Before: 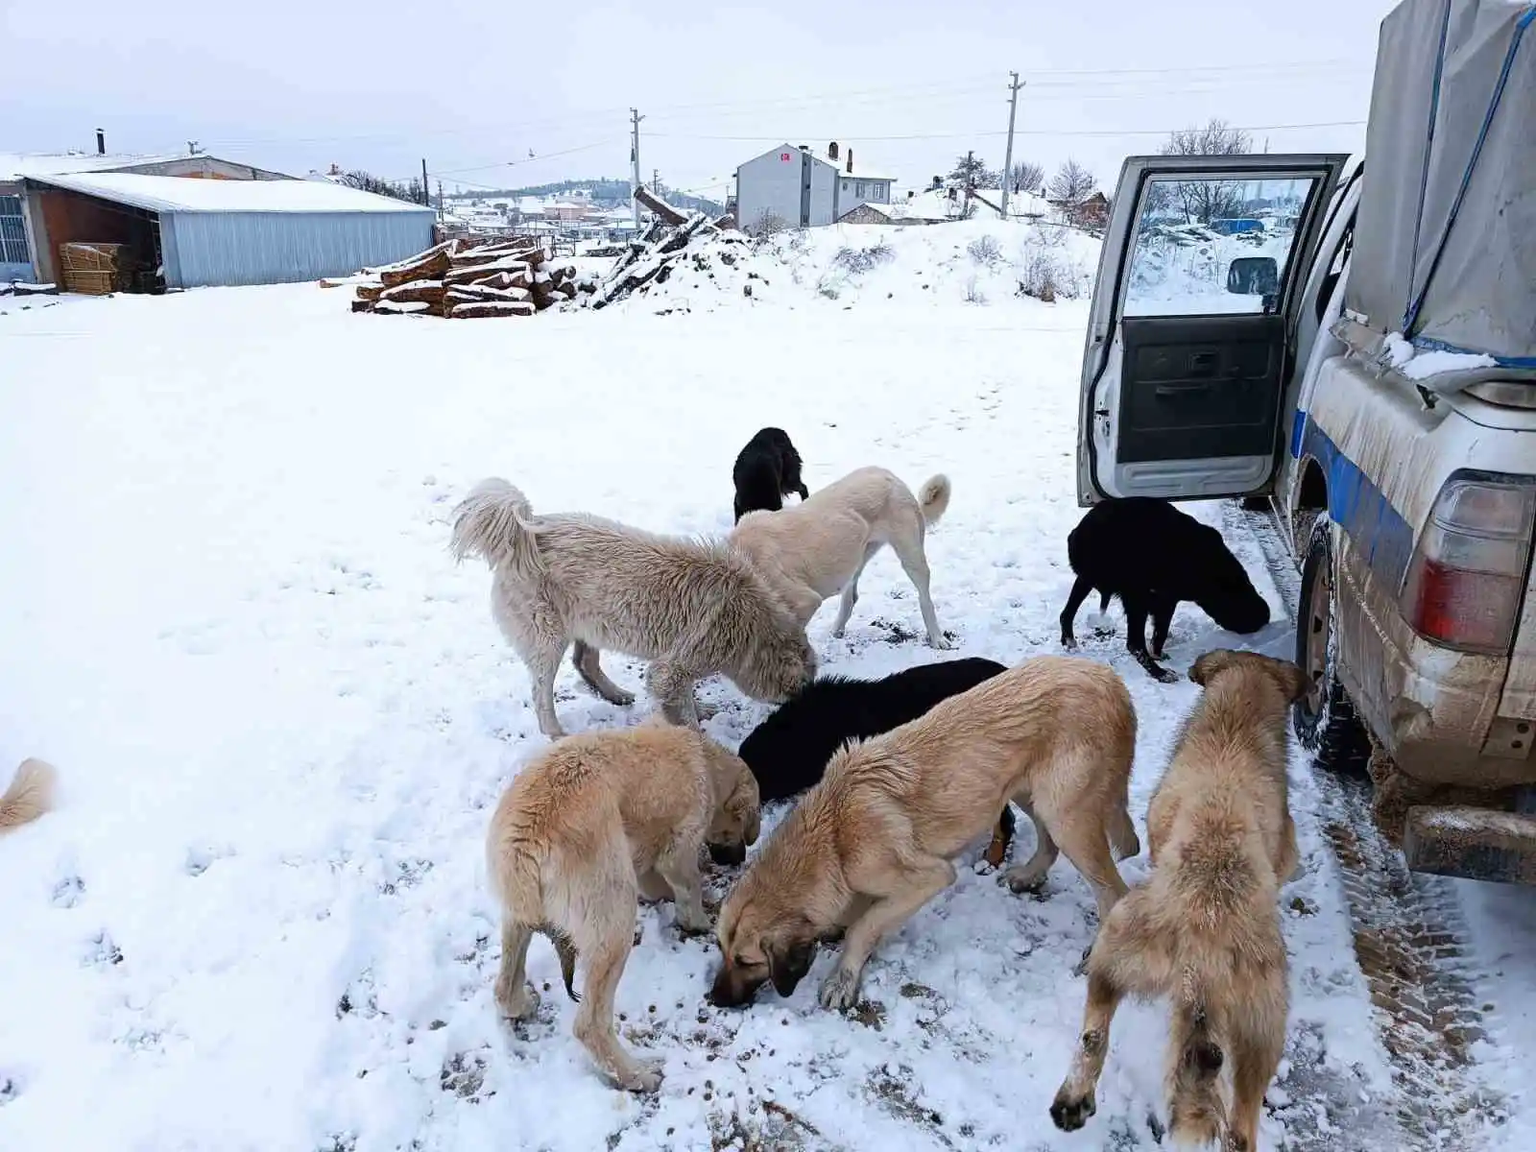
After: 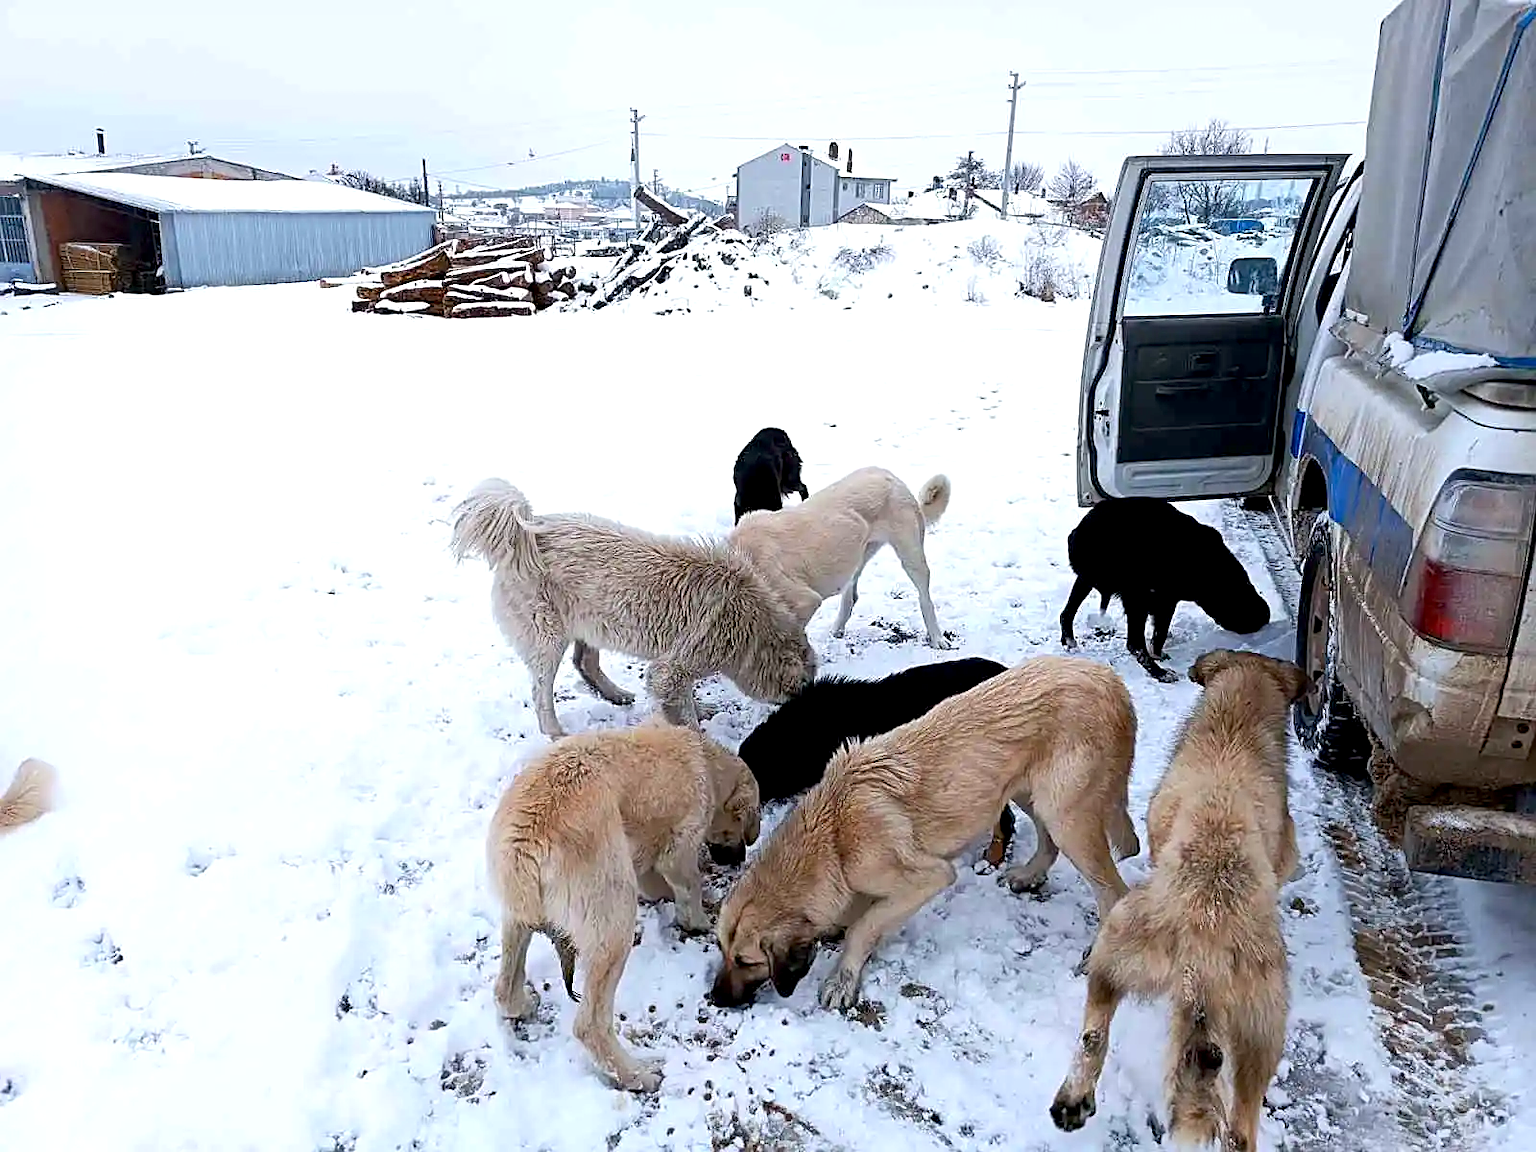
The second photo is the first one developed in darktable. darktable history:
exposure: black level correction 0.005, exposure 0.286 EV, compensate highlight preservation false
sharpen: on, module defaults
